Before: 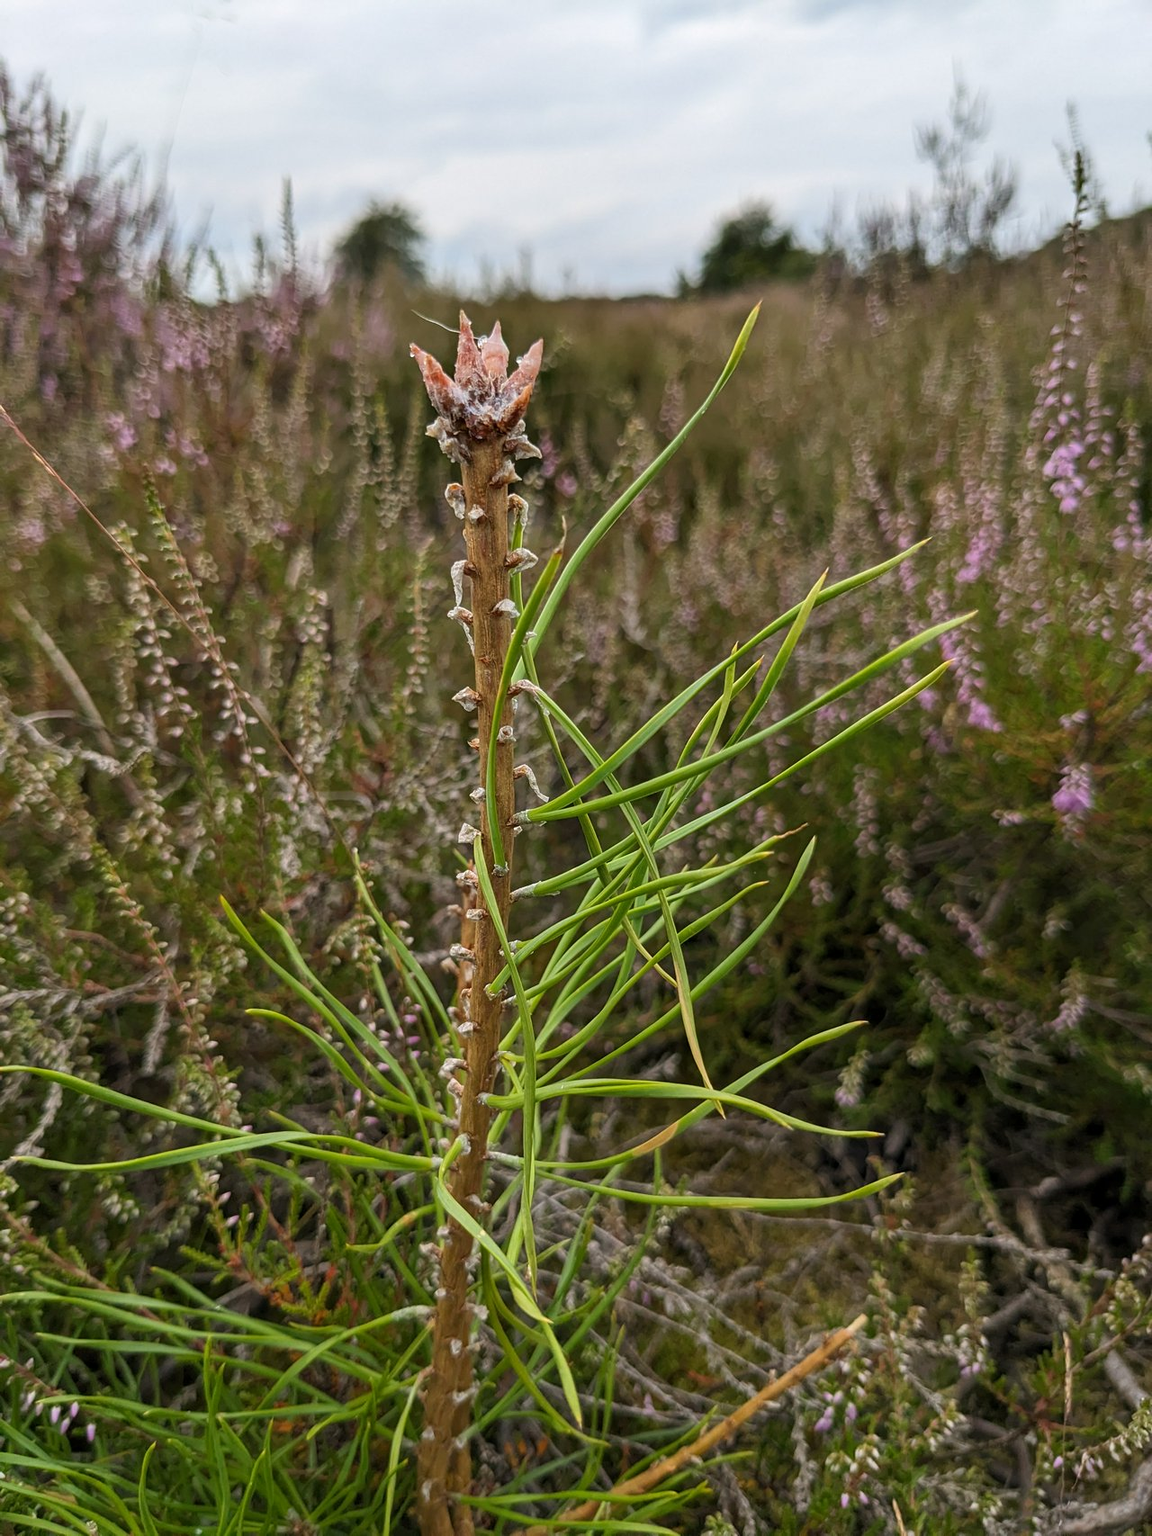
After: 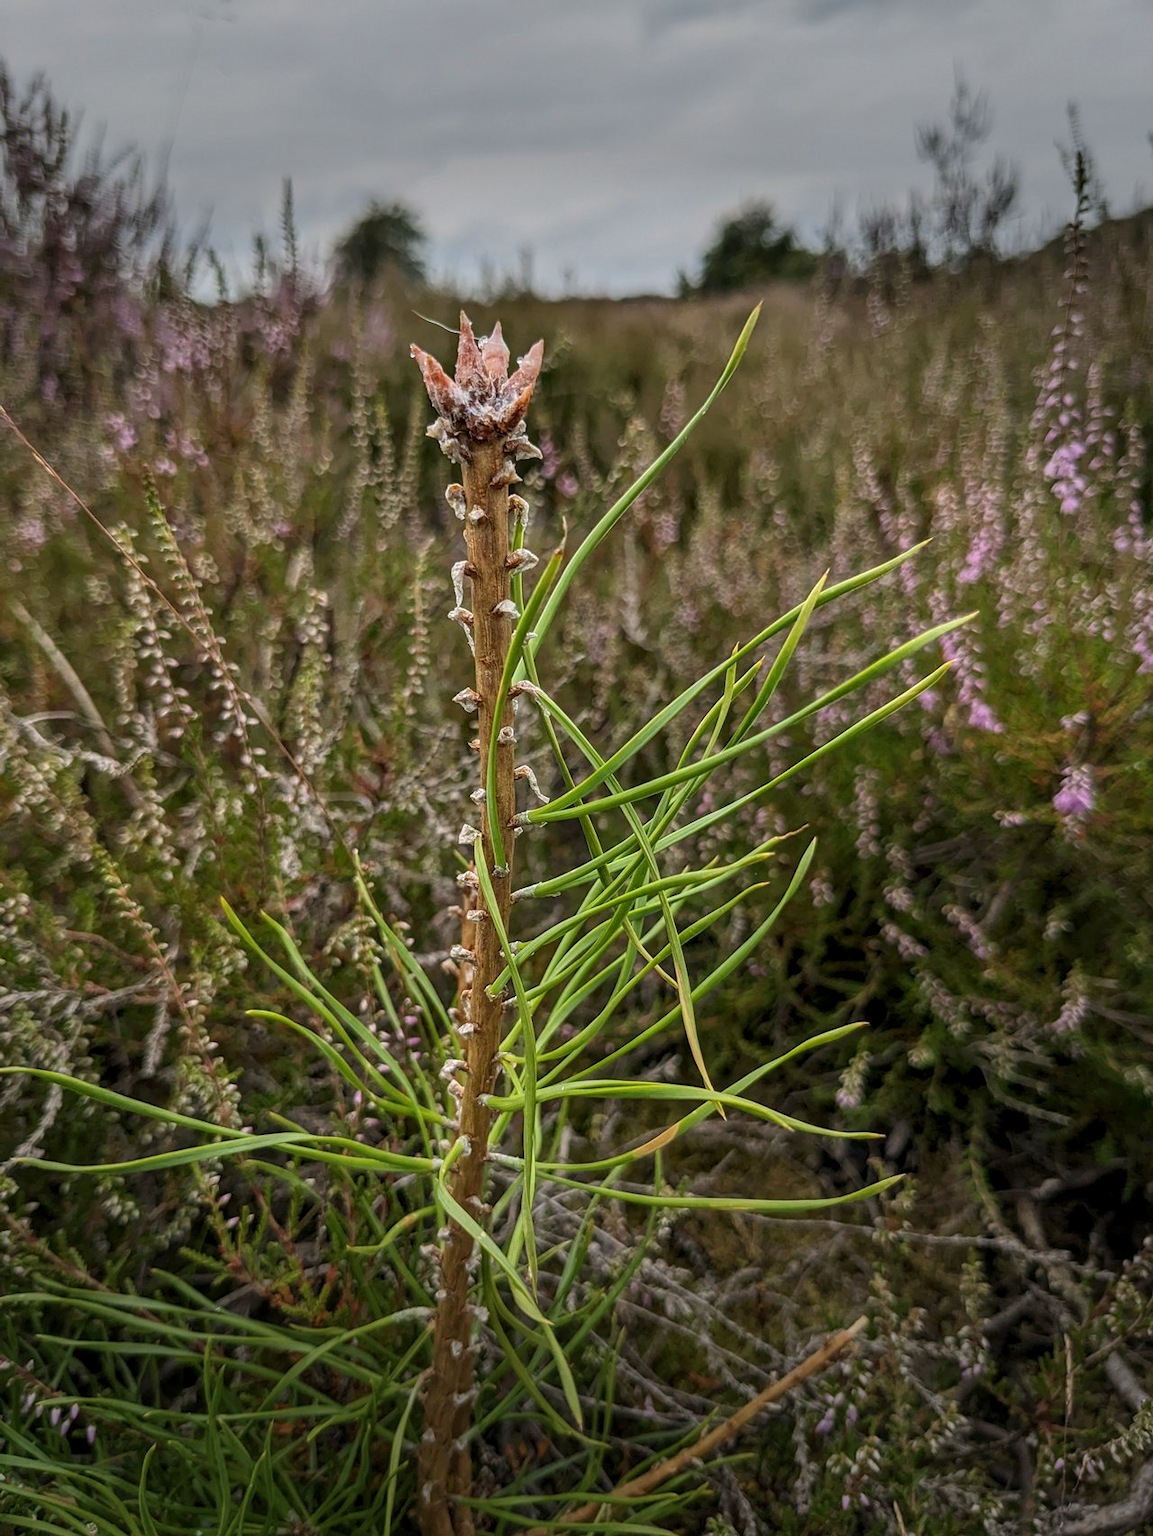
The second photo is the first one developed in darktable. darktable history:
vignetting: fall-off start 70.97%, brightness -0.584, saturation -0.118, width/height ratio 1.333
local contrast: on, module defaults
crop: bottom 0.071%
